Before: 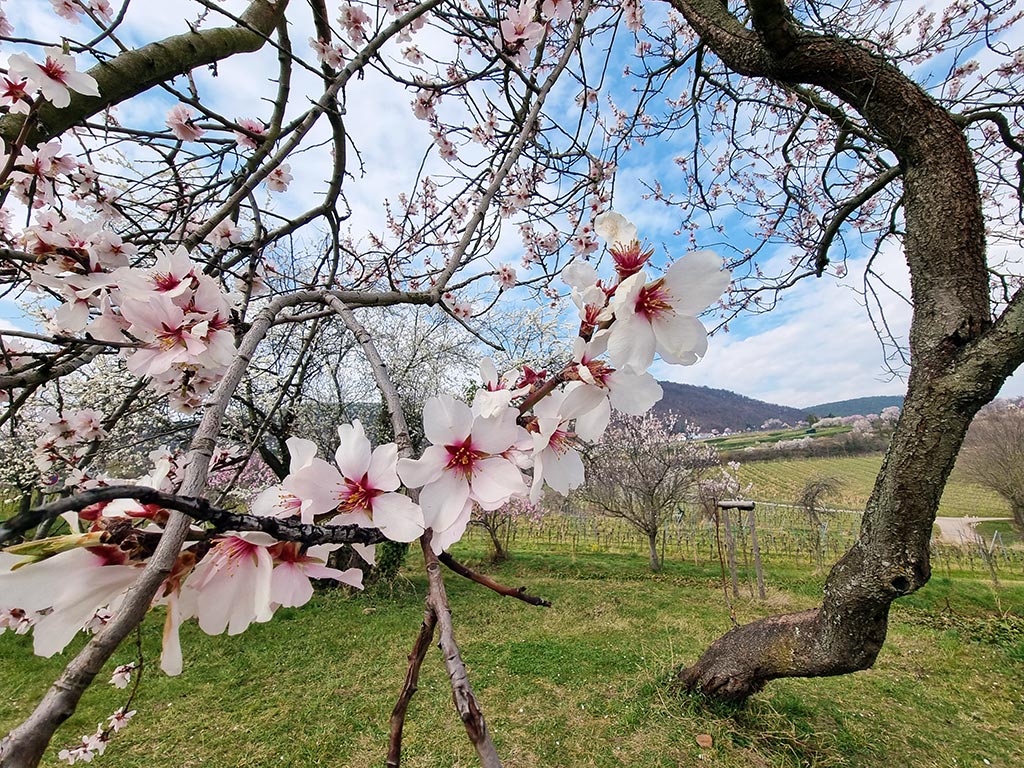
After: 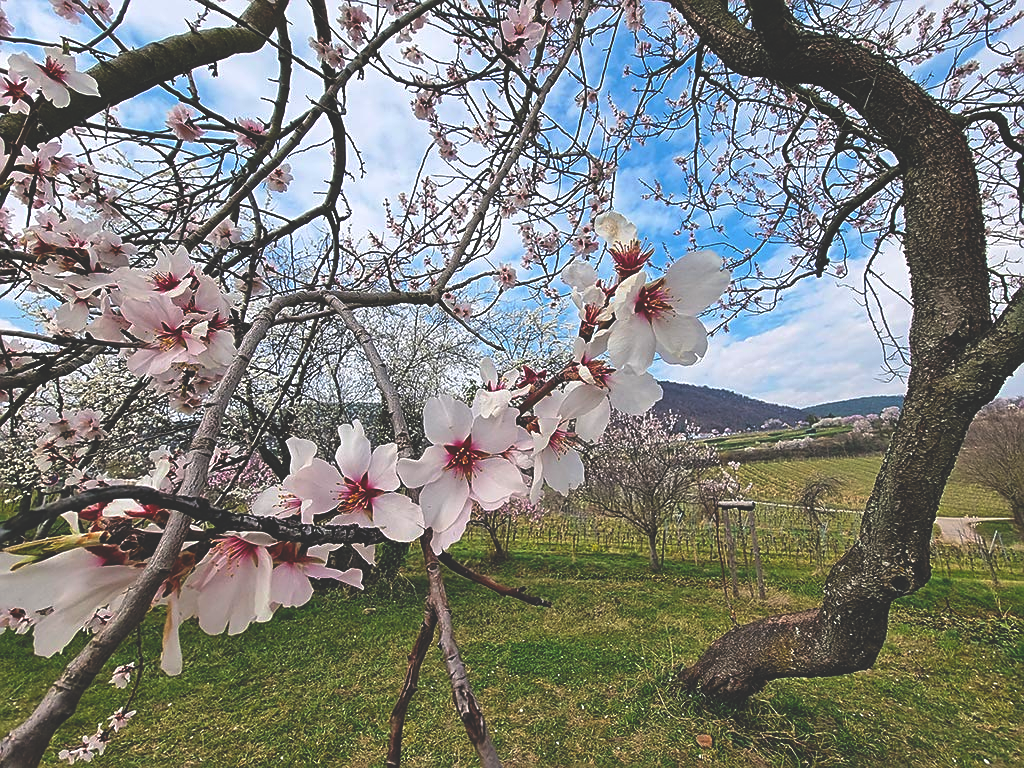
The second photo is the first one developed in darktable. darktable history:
sharpen: on, module defaults
color correction: saturation 1.1
rgb curve: curves: ch0 [(0, 0.186) (0.314, 0.284) (0.775, 0.708) (1, 1)], compensate middle gray true, preserve colors none
